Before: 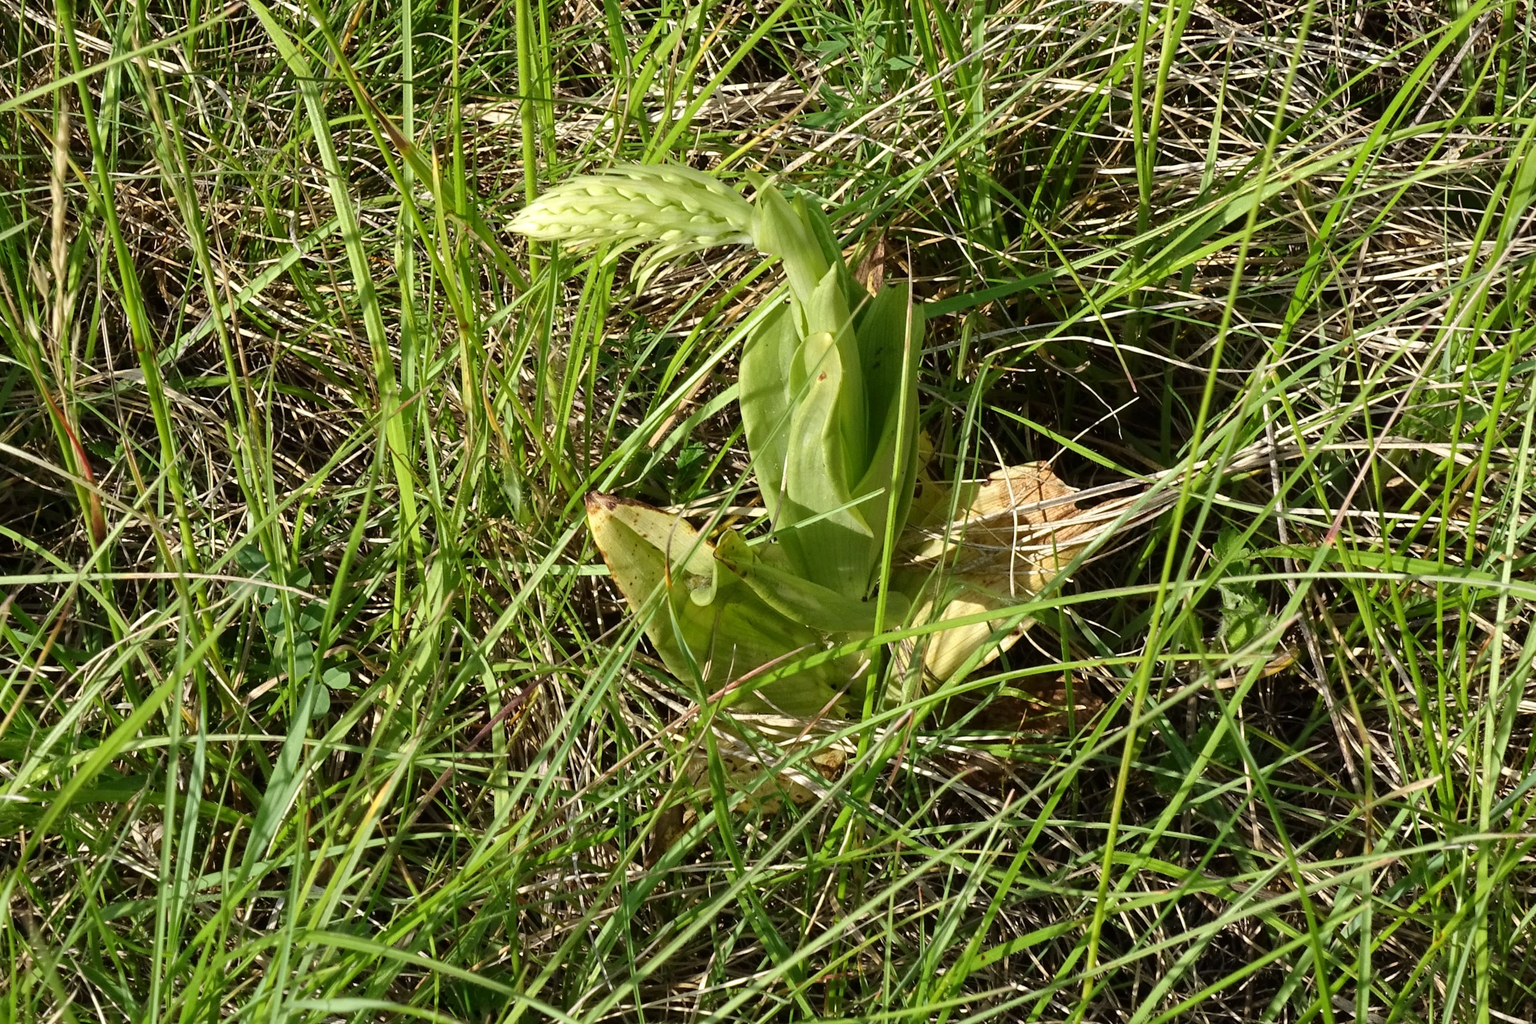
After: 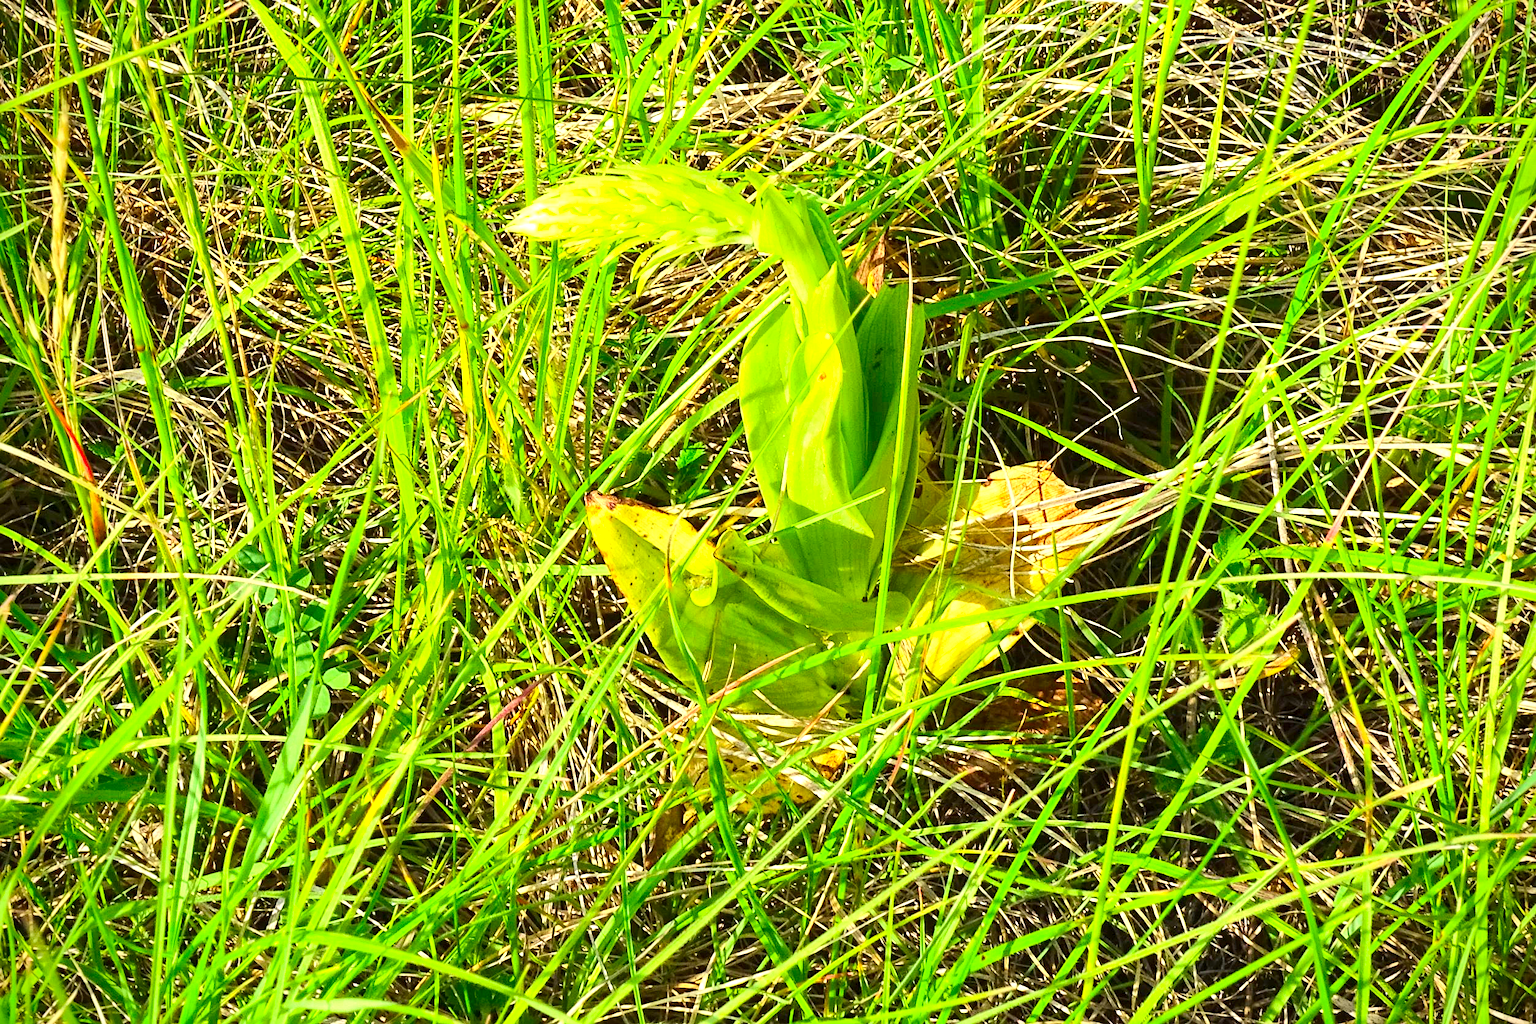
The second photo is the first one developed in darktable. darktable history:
contrast brightness saturation: contrast 0.204, brightness 0.202, saturation 0.804
sharpen: radius 2.126, amount 0.377, threshold 0.229
local contrast: highlights 61%, shadows 110%, detail 107%, midtone range 0.523
exposure: black level correction 0, exposure 1.105 EV, compensate highlight preservation false
vignetting: fall-off radius 60.98%, saturation 0.052, unbound false
